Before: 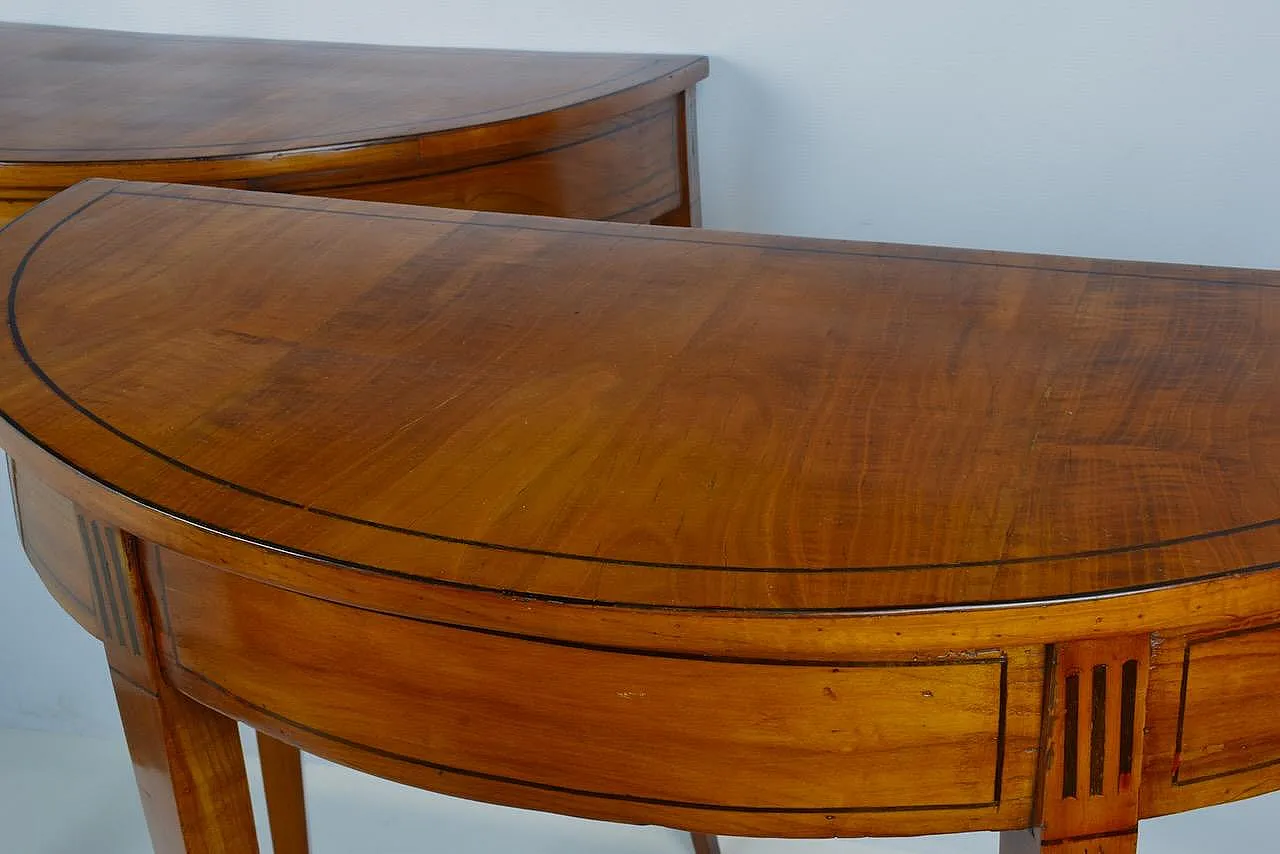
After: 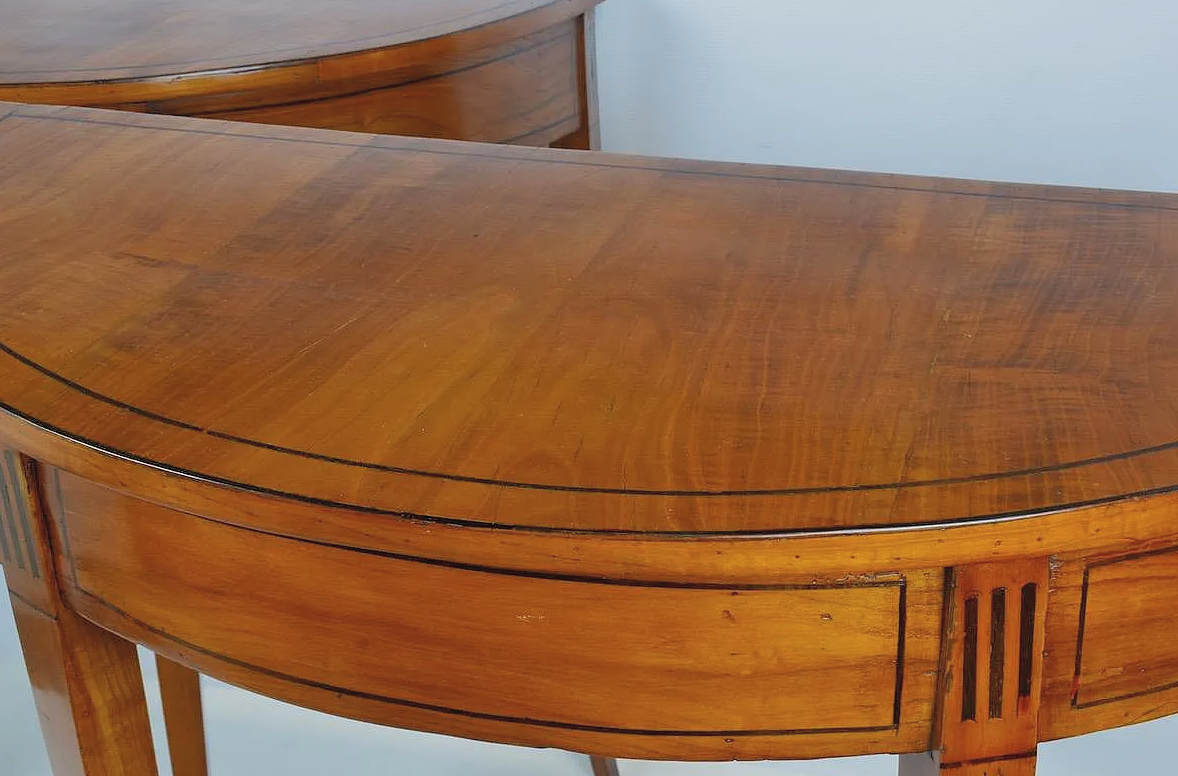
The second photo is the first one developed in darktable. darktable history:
crop and rotate: left 7.911%, top 9.11%
contrast brightness saturation: brightness 0.138
